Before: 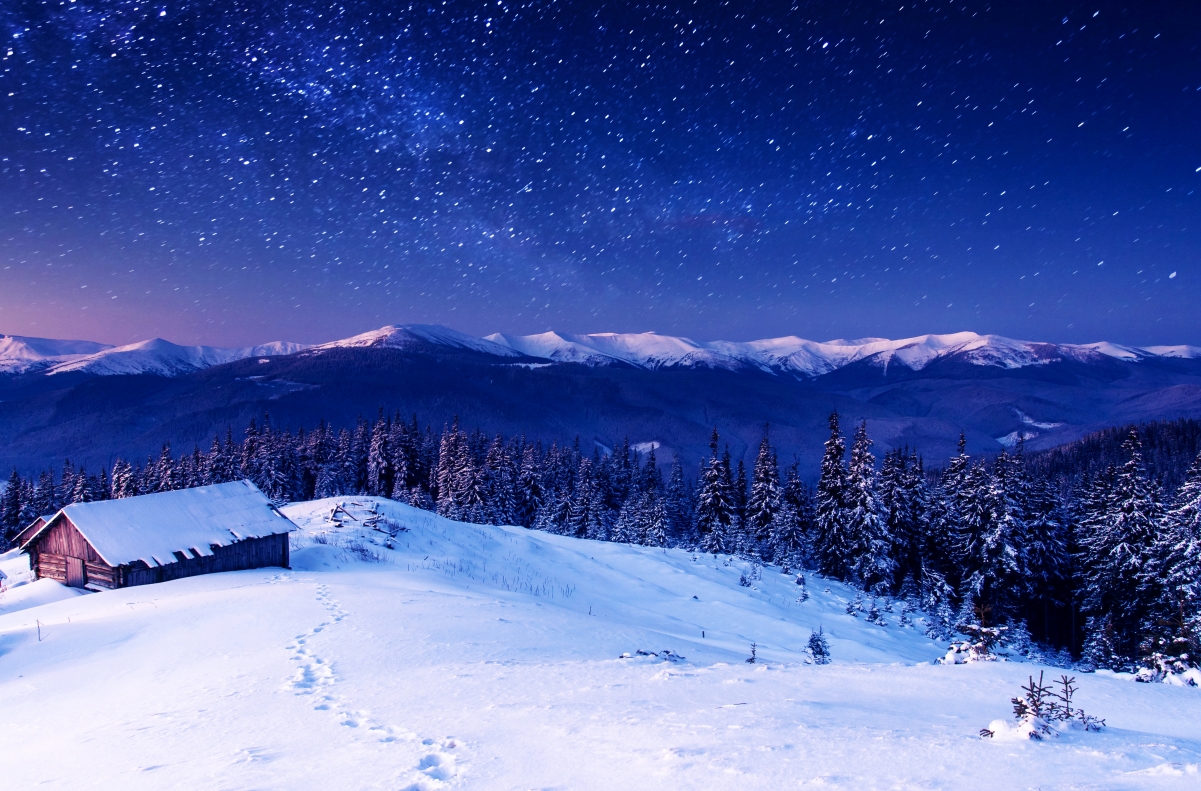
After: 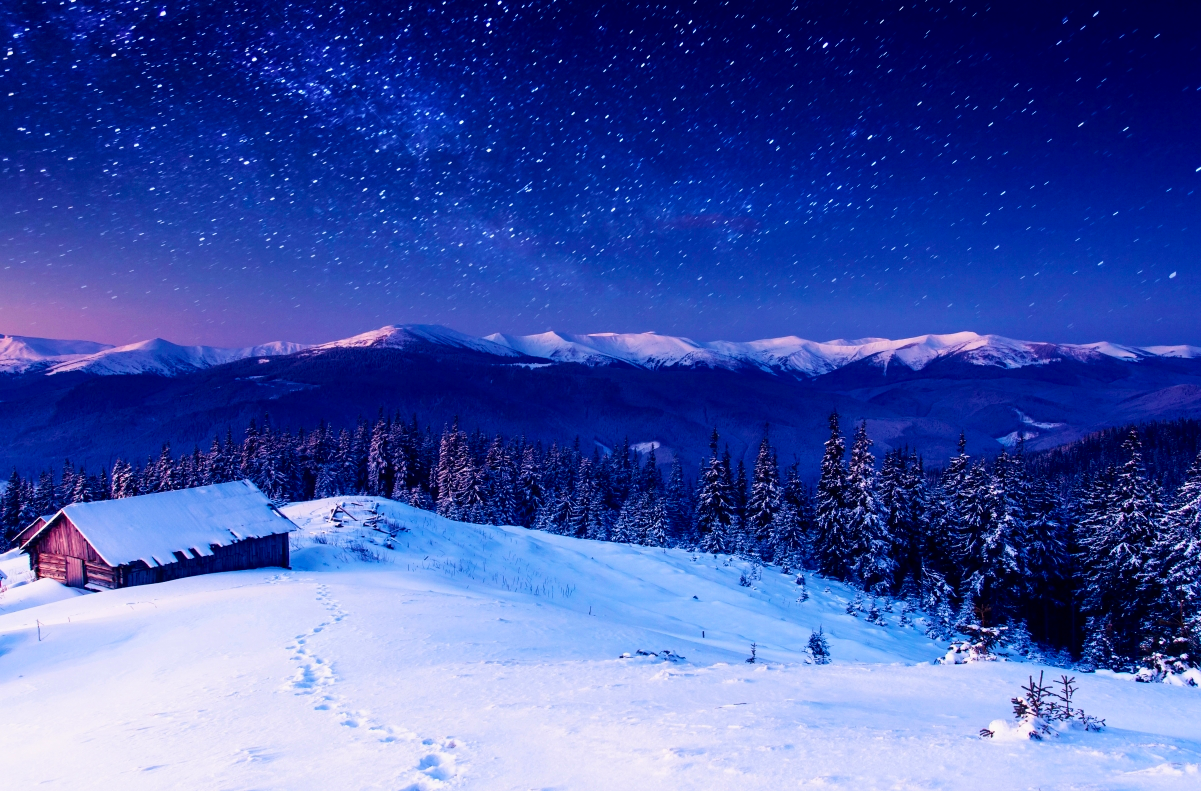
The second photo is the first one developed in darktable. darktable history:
tone curve: curves: ch0 [(0, 0) (0.059, 0.027) (0.162, 0.125) (0.304, 0.279) (0.547, 0.532) (0.828, 0.815) (1, 0.983)]; ch1 [(0, 0) (0.23, 0.166) (0.34, 0.308) (0.371, 0.337) (0.429, 0.411) (0.477, 0.462) (0.499, 0.498) (0.529, 0.537) (0.559, 0.582) (0.743, 0.798) (1, 1)]; ch2 [(0, 0) (0.431, 0.414) (0.498, 0.503) (0.524, 0.528) (0.568, 0.546) (0.6, 0.597) (0.634, 0.645) (0.728, 0.742) (1, 1)], color space Lab, independent channels, preserve colors none
